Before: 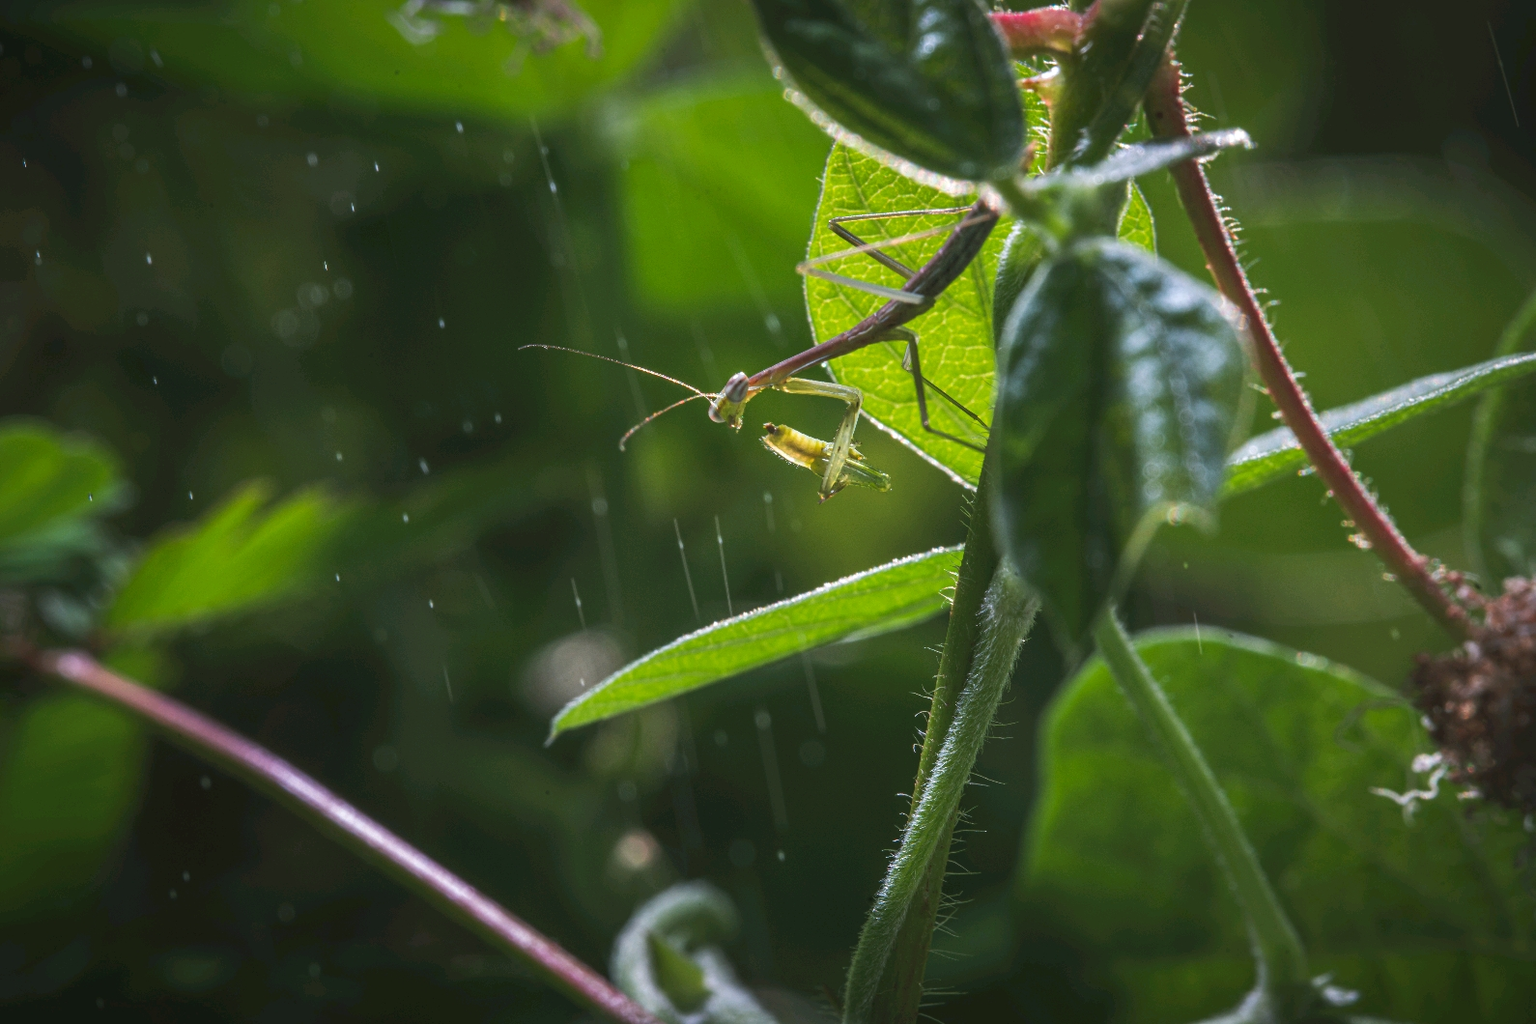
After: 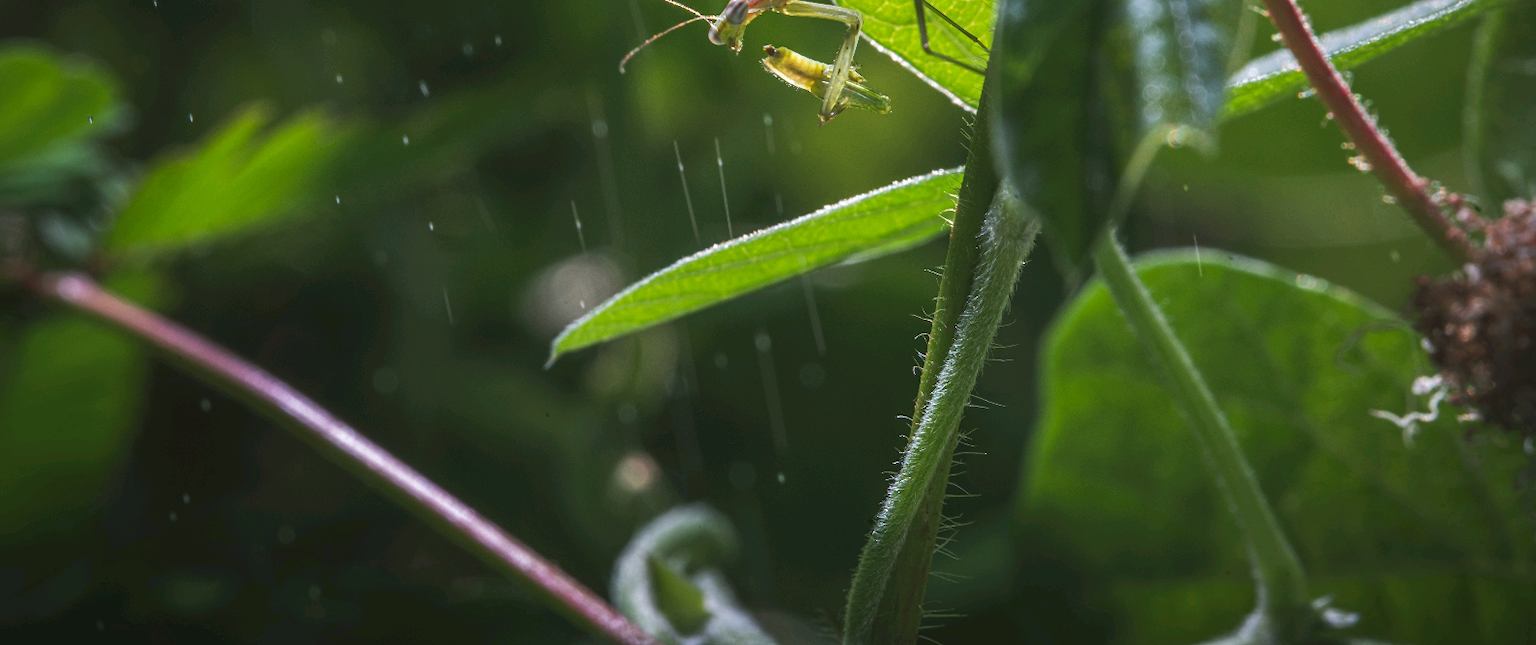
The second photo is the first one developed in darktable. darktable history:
crop and rotate: top 36.919%
